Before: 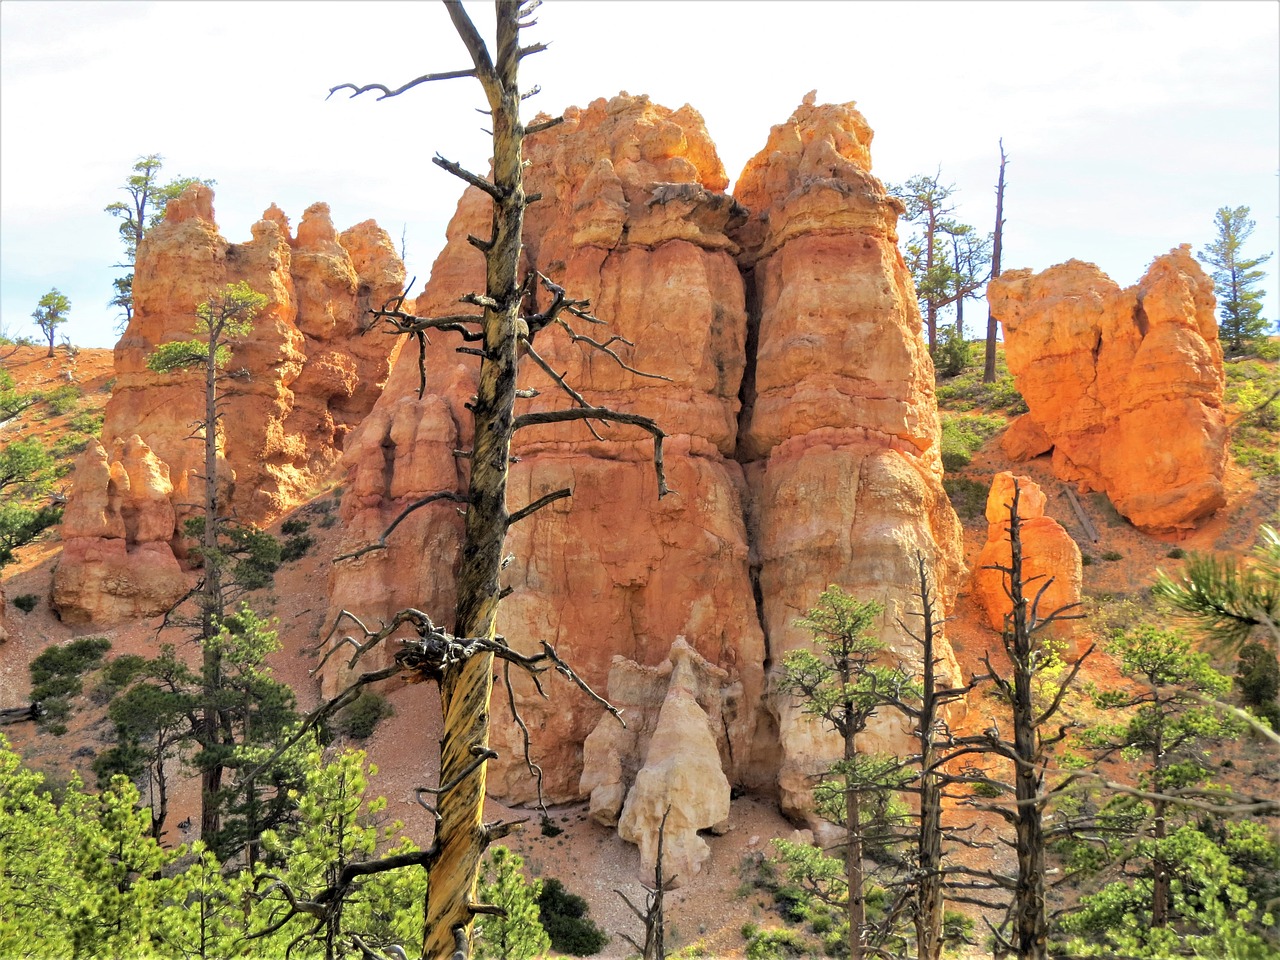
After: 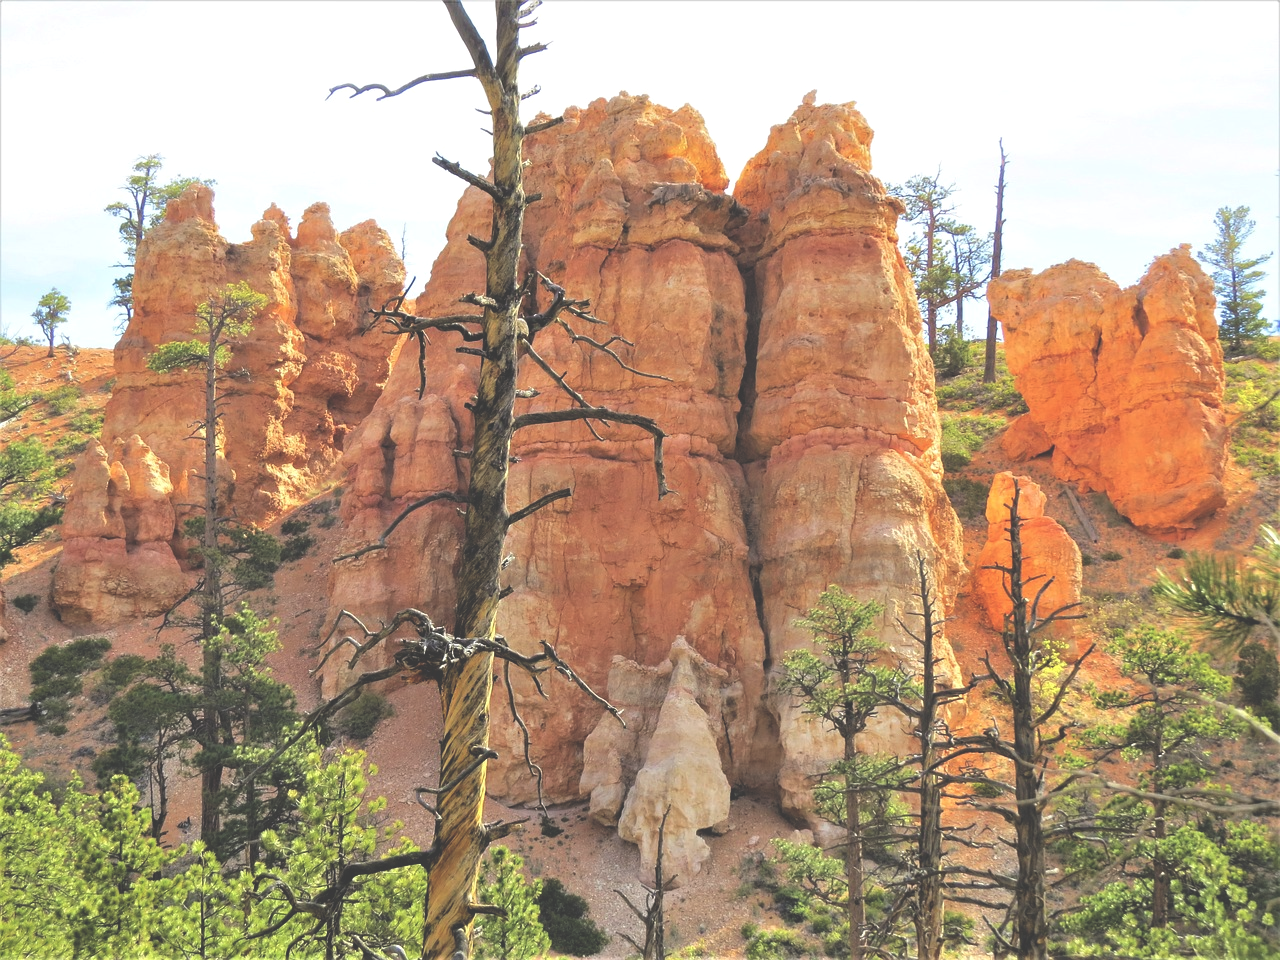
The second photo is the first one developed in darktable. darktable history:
exposure: black level correction -0.041, exposure 0.061 EV, compensate exposure bias true, compensate highlight preservation false
